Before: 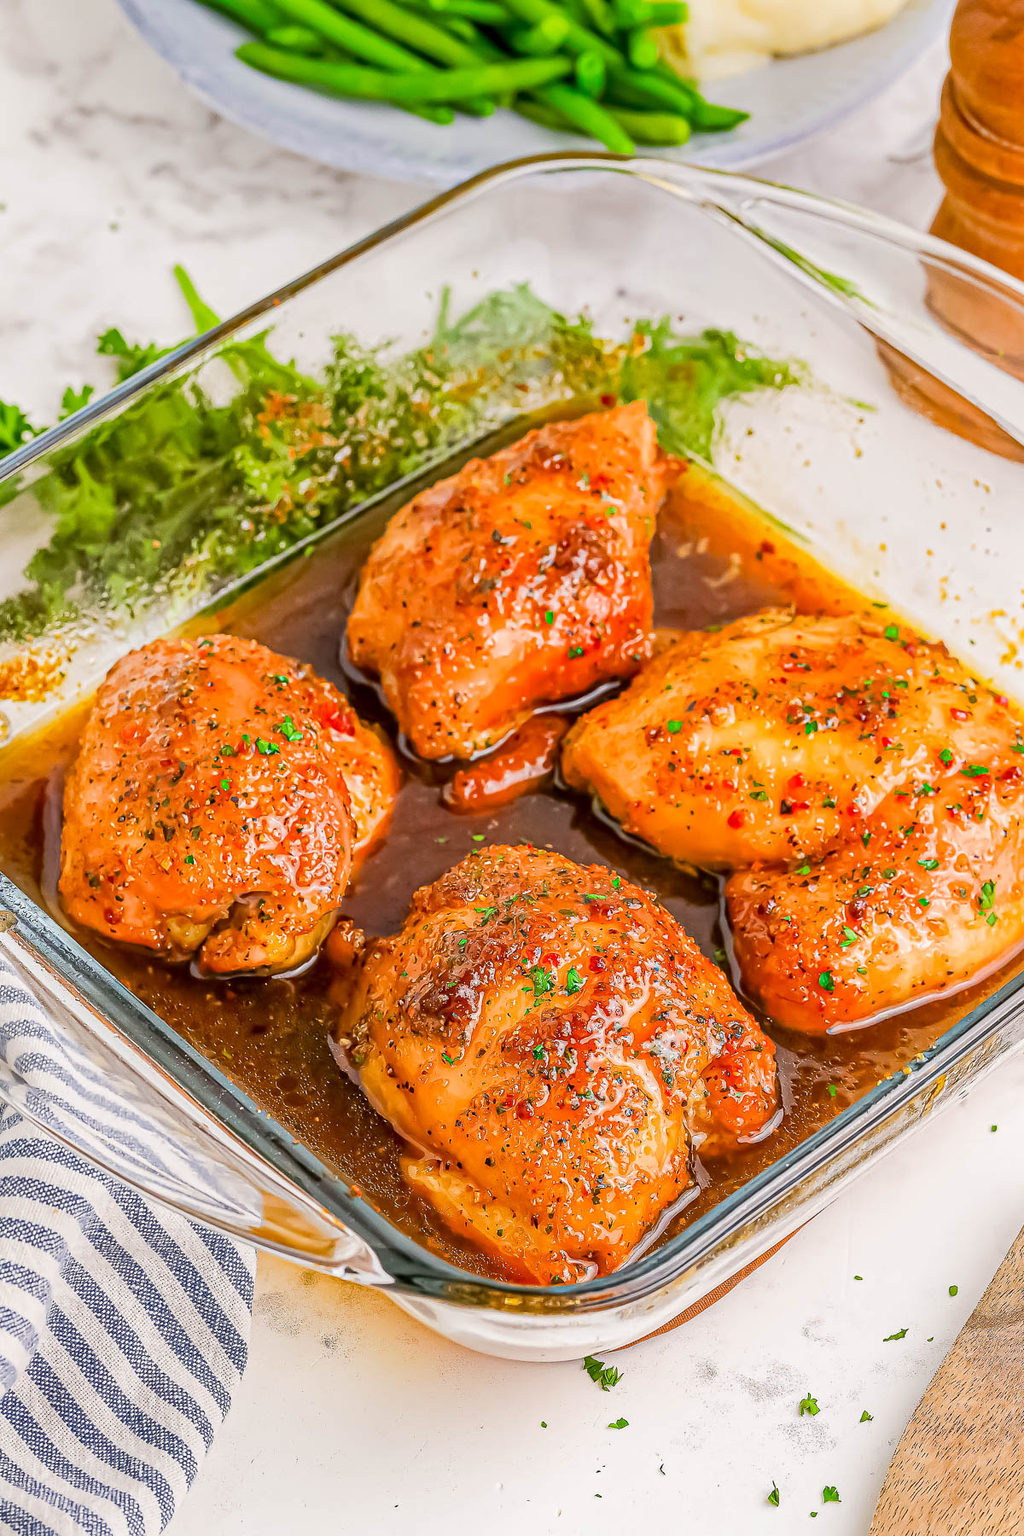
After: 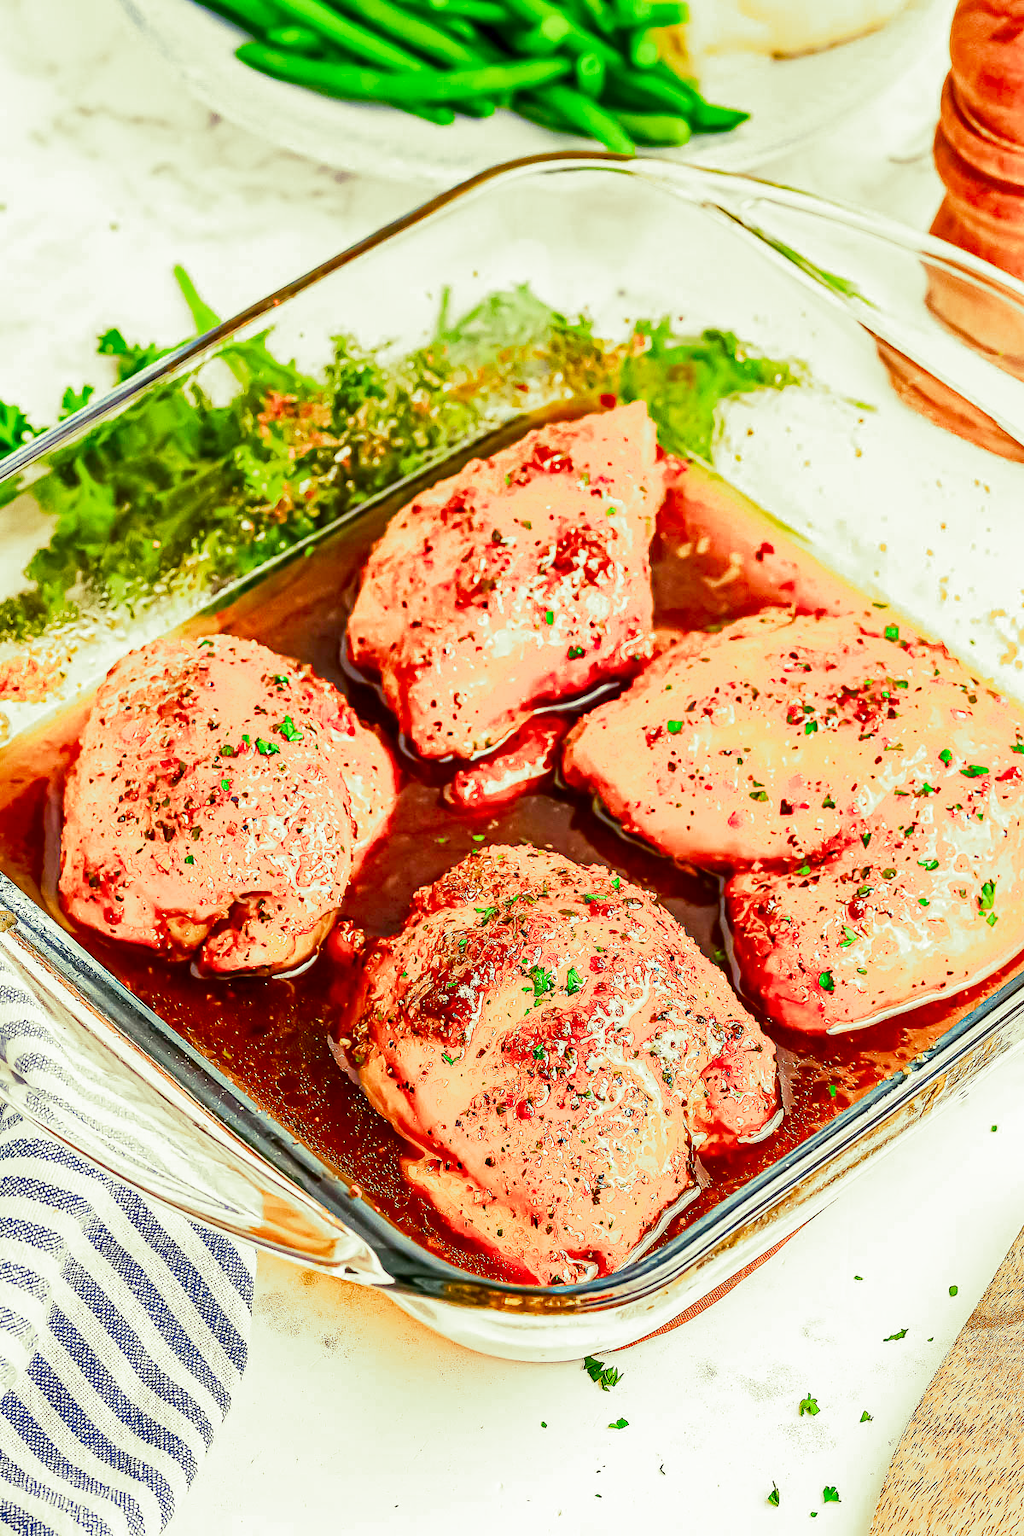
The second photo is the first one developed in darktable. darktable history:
split-toning: shadows › hue 290.82°, shadows › saturation 0.34, highlights › saturation 0.38, balance 0, compress 50%
contrast brightness saturation: contrast 0.26, brightness 0.02, saturation 0.87
